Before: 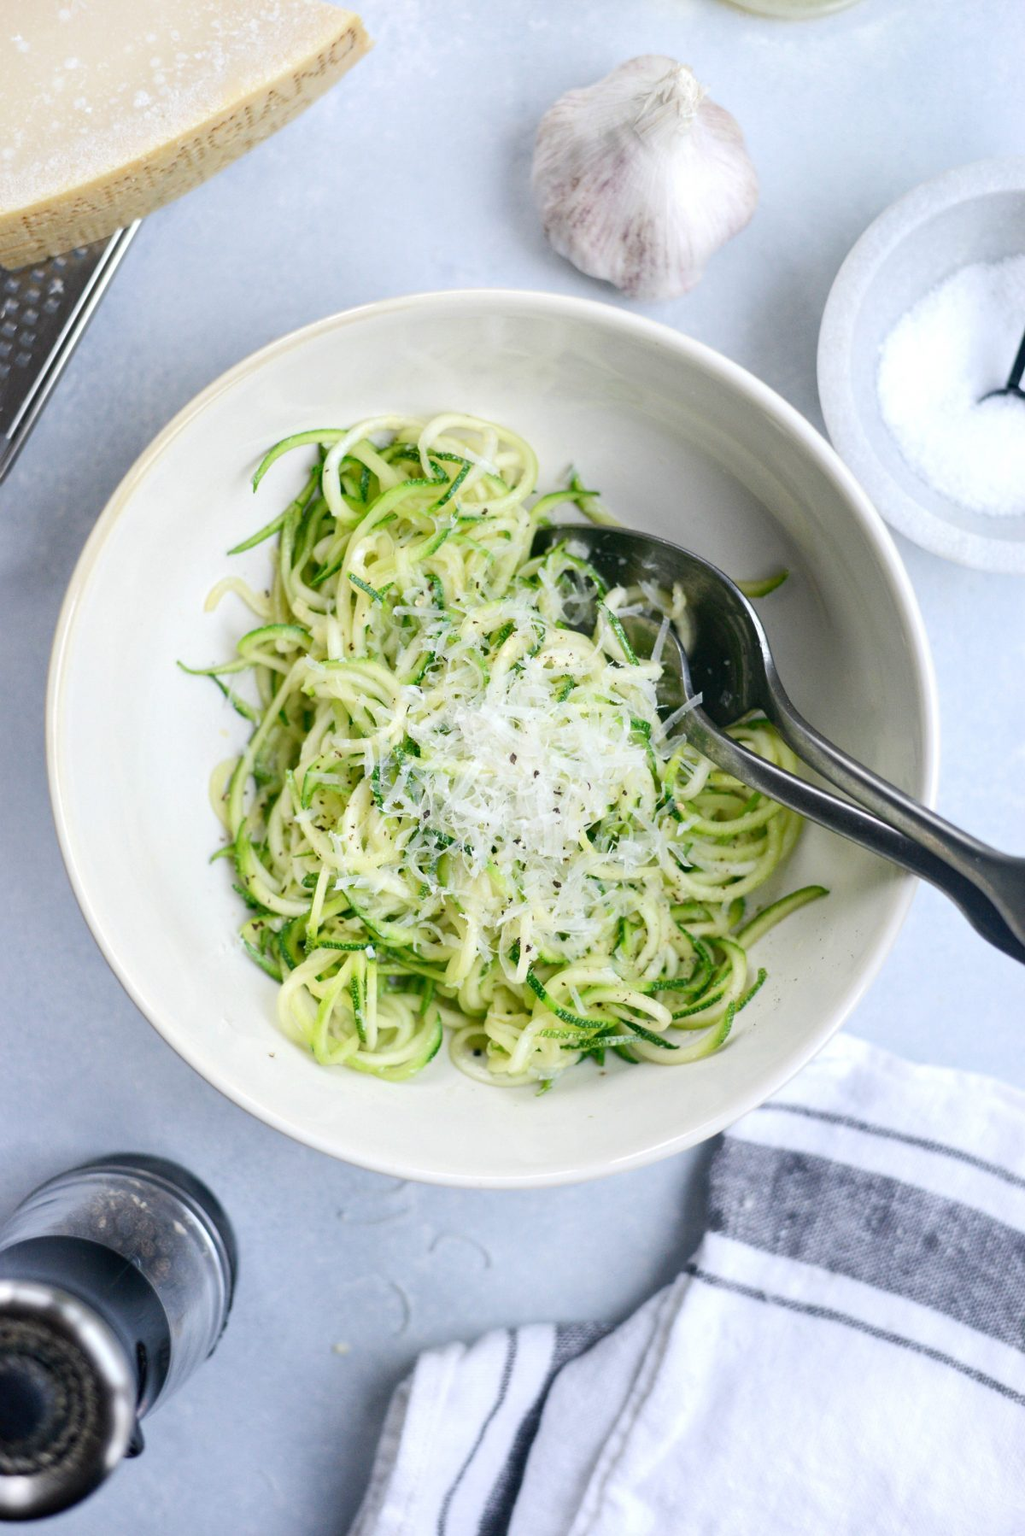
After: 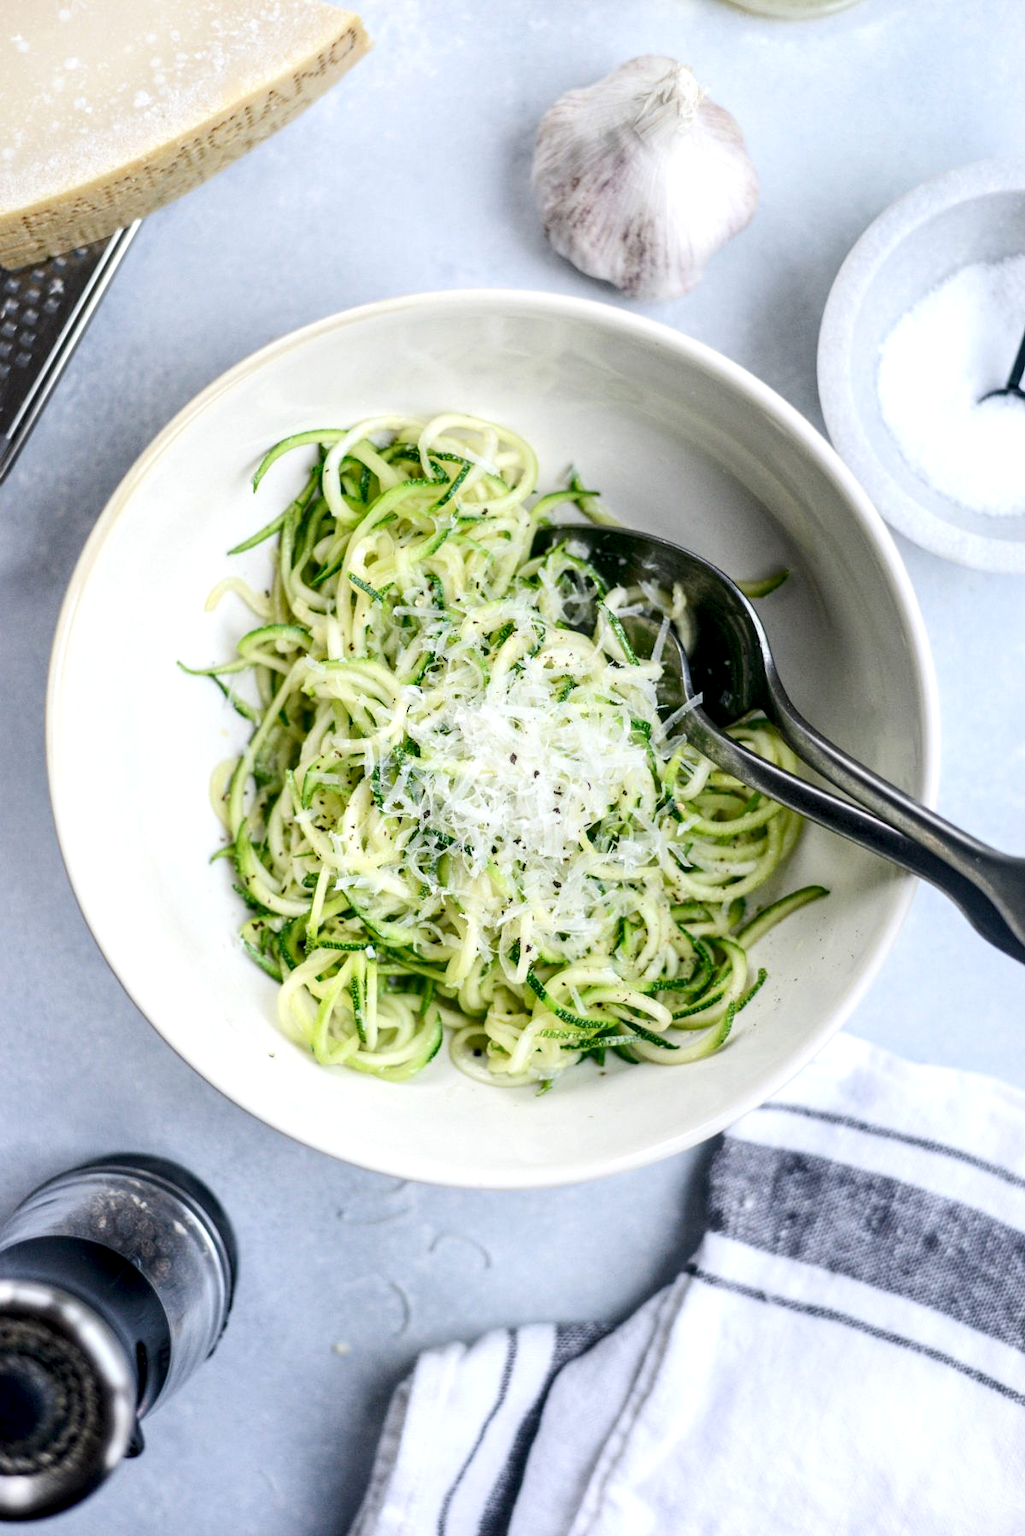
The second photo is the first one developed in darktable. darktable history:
contrast brightness saturation: contrast 0.14
local contrast: highlights 59%, detail 145%
